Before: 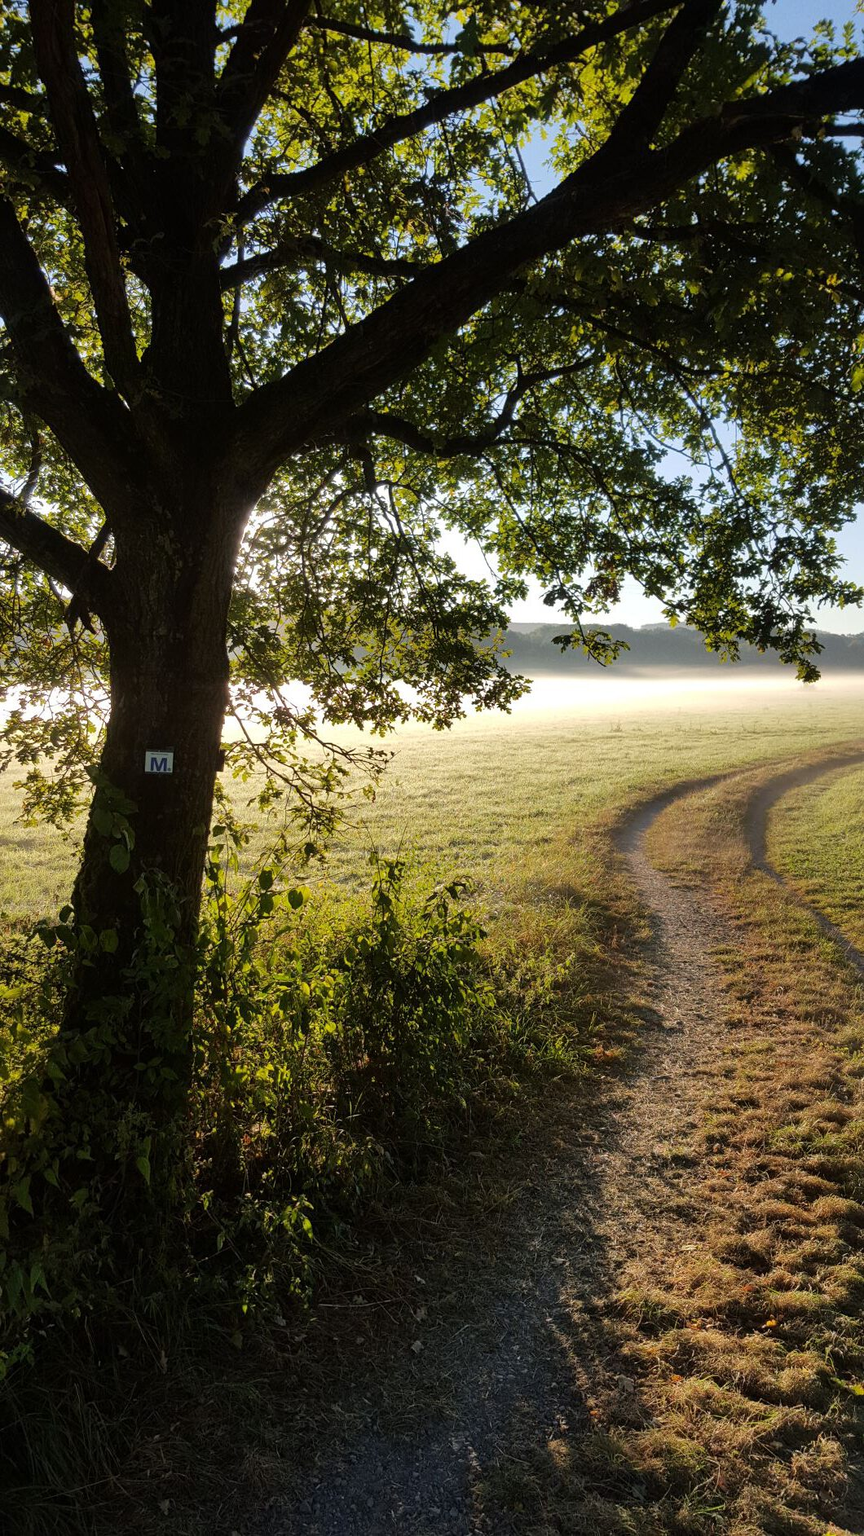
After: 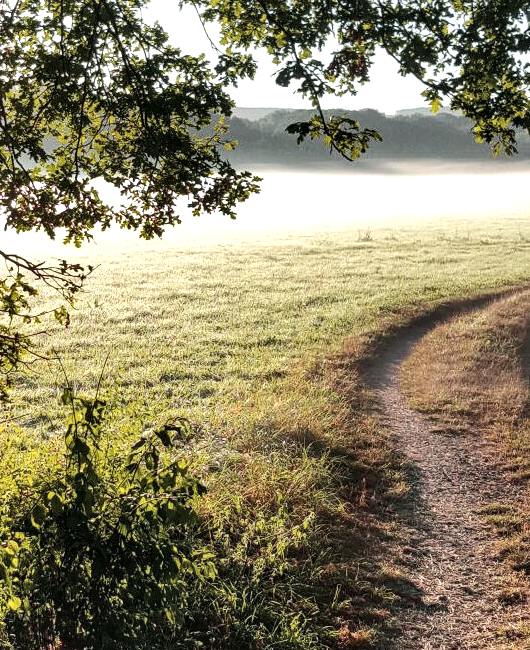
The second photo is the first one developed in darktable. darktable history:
crop: left 36.902%, top 34.895%, right 13.072%, bottom 30.617%
local contrast: highlights 26%, shadows 73%, midtone range 0.745
shadows and highlights: shadows 39.78, highlights -52.99, highlights color adjustment 45.36%, low approximation 0.01, soften with gaussian
tone equalizer: -8 EV -0.419 EV, -7 EV -0.428 EV, -6 EV -0.308 EV, -5 EV -0.228 EV, -3 EV 0.223 EV, -2 EV 0.327 EV, -1 EV 0.399 EV, +0 EV 0.435 EV, edges refinement/feathering 500, mask exposure compensation -1.57 EV, preserve details no
tone curve: curves: ch0 [(0, 0.046) (0.04, 0.074) (0.831, 0.861) (1, 1)]; ch1 [(0, 0) (0.146, 0.159) (0.338, 0.365) (0.417, 0.455) (0.489, 0.486) (0.504, 0.502) (0.529, 0.537) (0.563, 0.567) (1, 1)]; ch2 [(0, 0) (0.307, 0.298) (0.388, 0.375) (0.443, 0.456) (0.485, 0.492) (0.544, 0.525) (1, 1)], color space Lab, independent channels, preserve colors none
